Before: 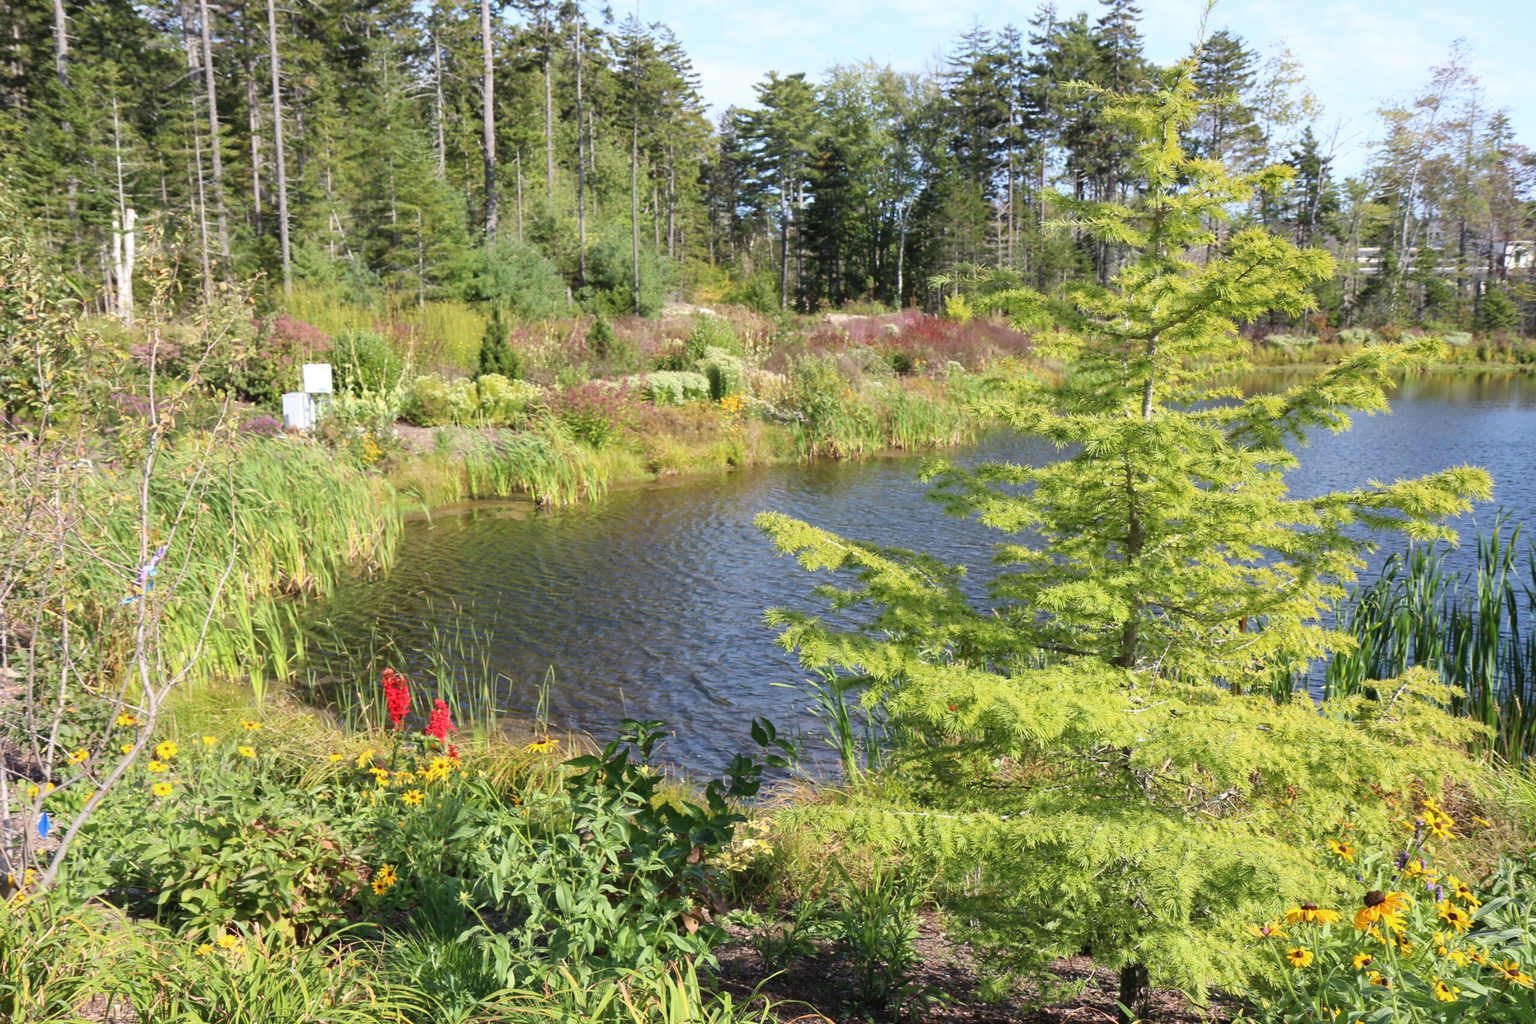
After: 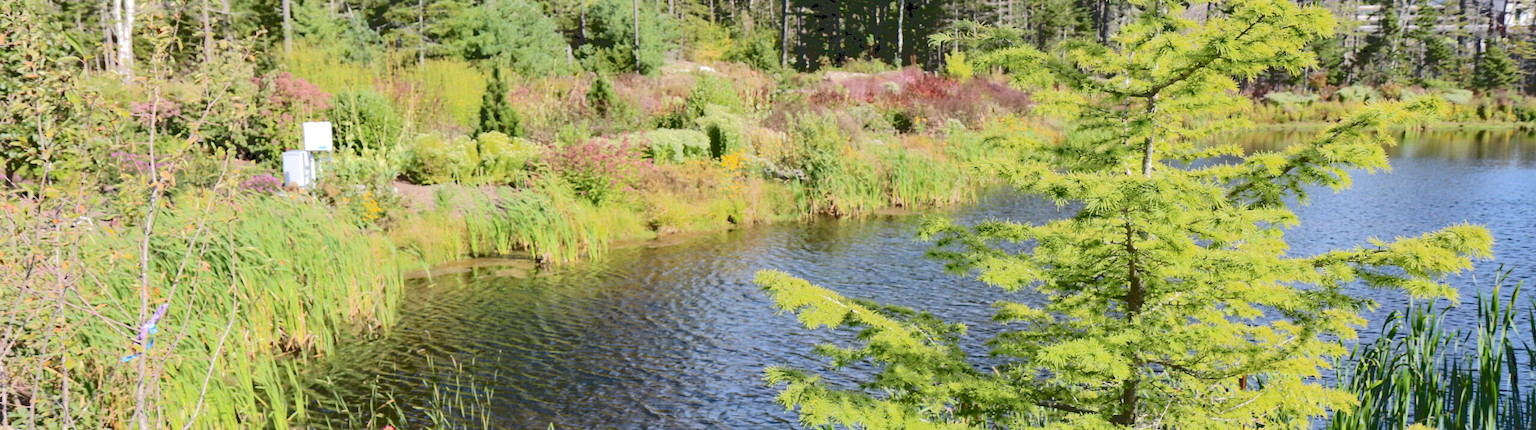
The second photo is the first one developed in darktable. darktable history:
haze removal: compatibility mode true, adaptive false
color balance rgb: global offset › luminance -0.855%, perceptual saturation grading › global saturation 0.234%
crop and rotate: top 23.668%, bottom 34.227%
tone curve: curves: ch0 [(0, 0) (0.003, 0.185) (0.011, 0.185) (0.025, 0.187) (0.044, 0.185) (0.069, 0.185) (0.1, 0.18) (0.136, 0.18) (0.177, 0.179) (0.224, 0.202) (0.277, 0.252) (0.335, 0.343) (0.399, 0.452) (0.468, 0.553) (0.543, 0.643) (0.623, 0.717) (0.709, 0.778) (0.801, 0.82) (0.898, 0.856) (1, 1)], color space Lab, independent channels, preserve colors none
